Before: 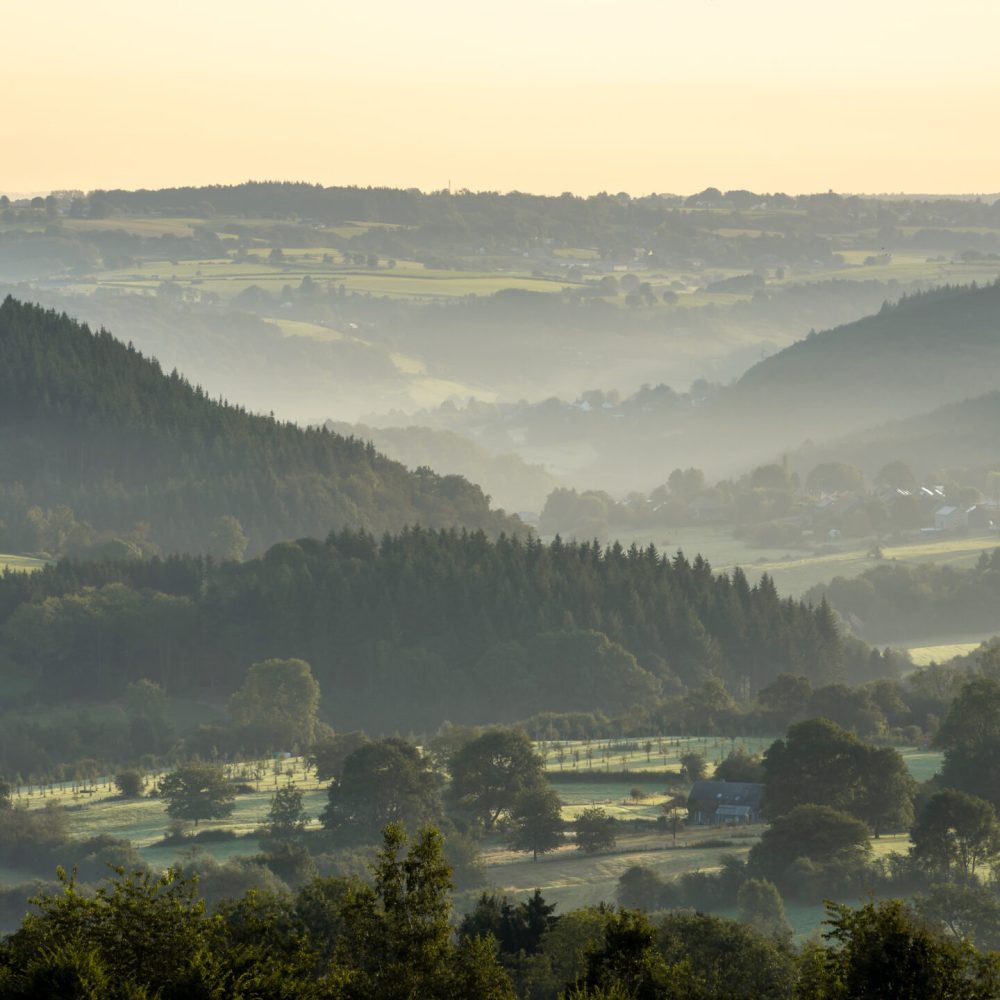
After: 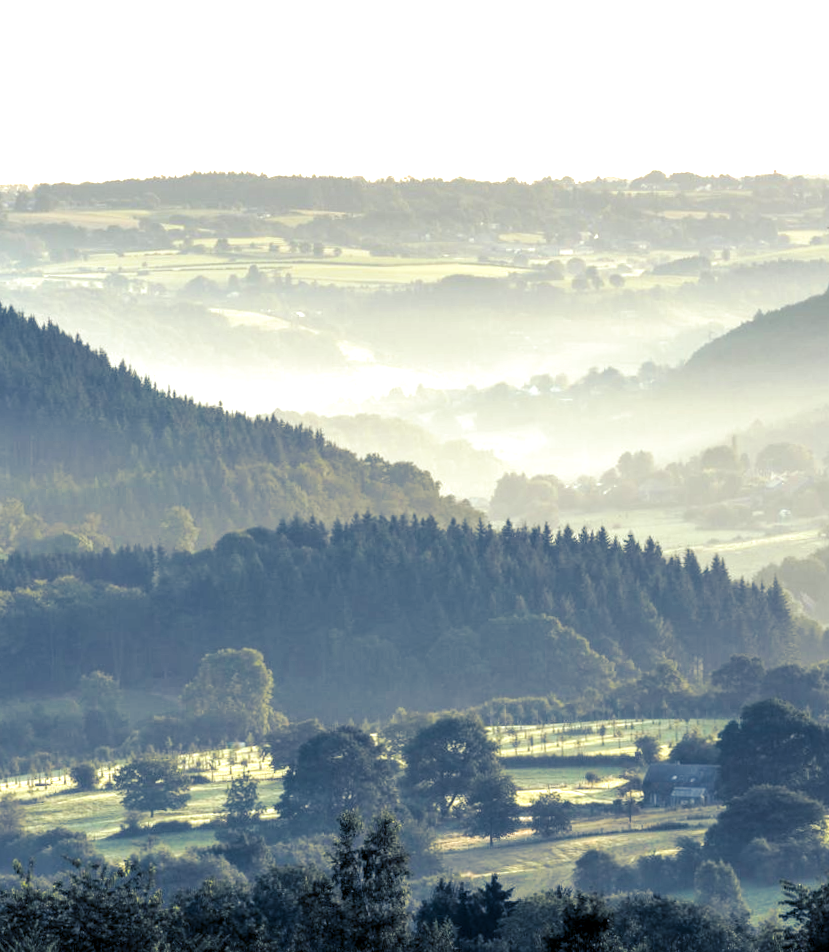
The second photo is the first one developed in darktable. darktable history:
crop and rotate: angle 1°, left 4.281%, top 0.642%, right 11.383%, bottom 2.486%
split-toning: shadows › hue 226.8°, shadows › saturation 0.84
color correction: saturation 0.99
exposure: black level correction 0, exposure 1 EV, compensate exposure bias true, compensate highlight preservation false
local contrast: on, module defaults
base curve: exposure shift 0, preserve colors none
